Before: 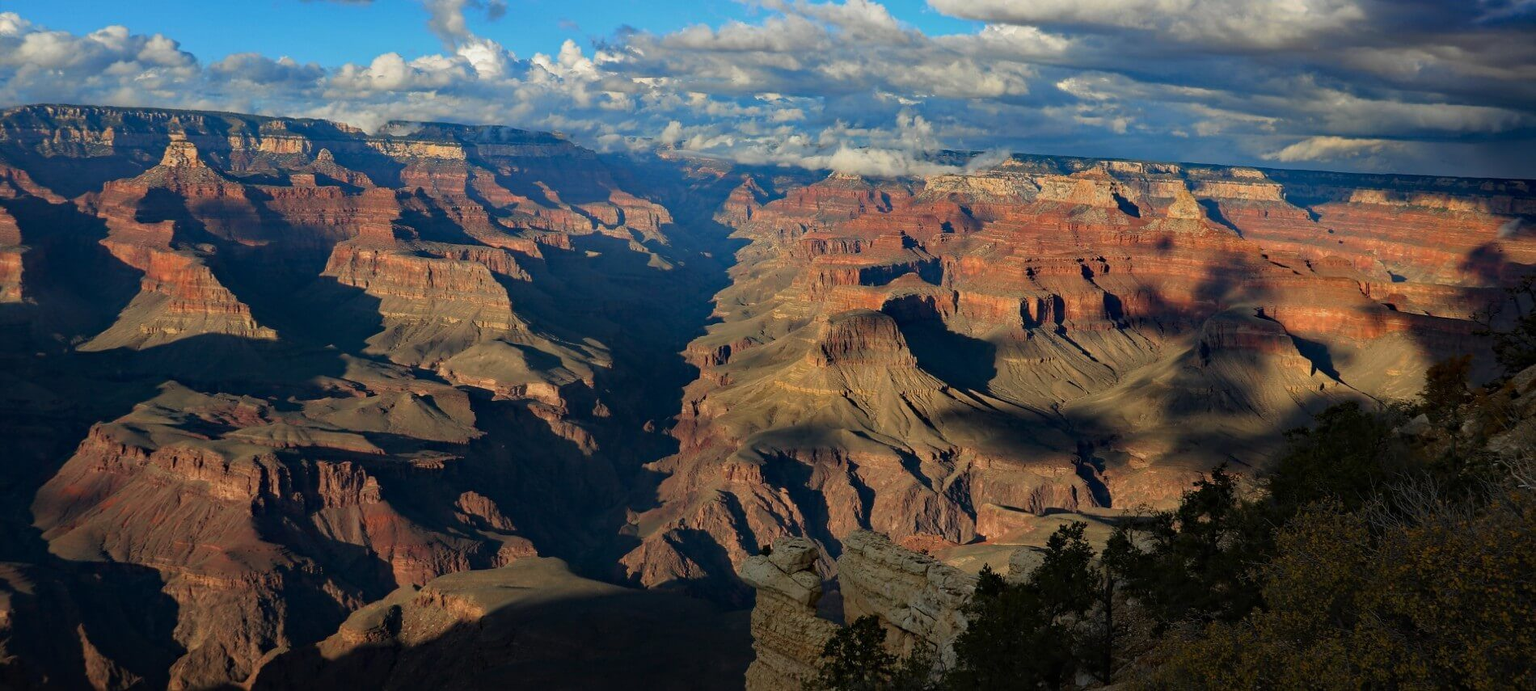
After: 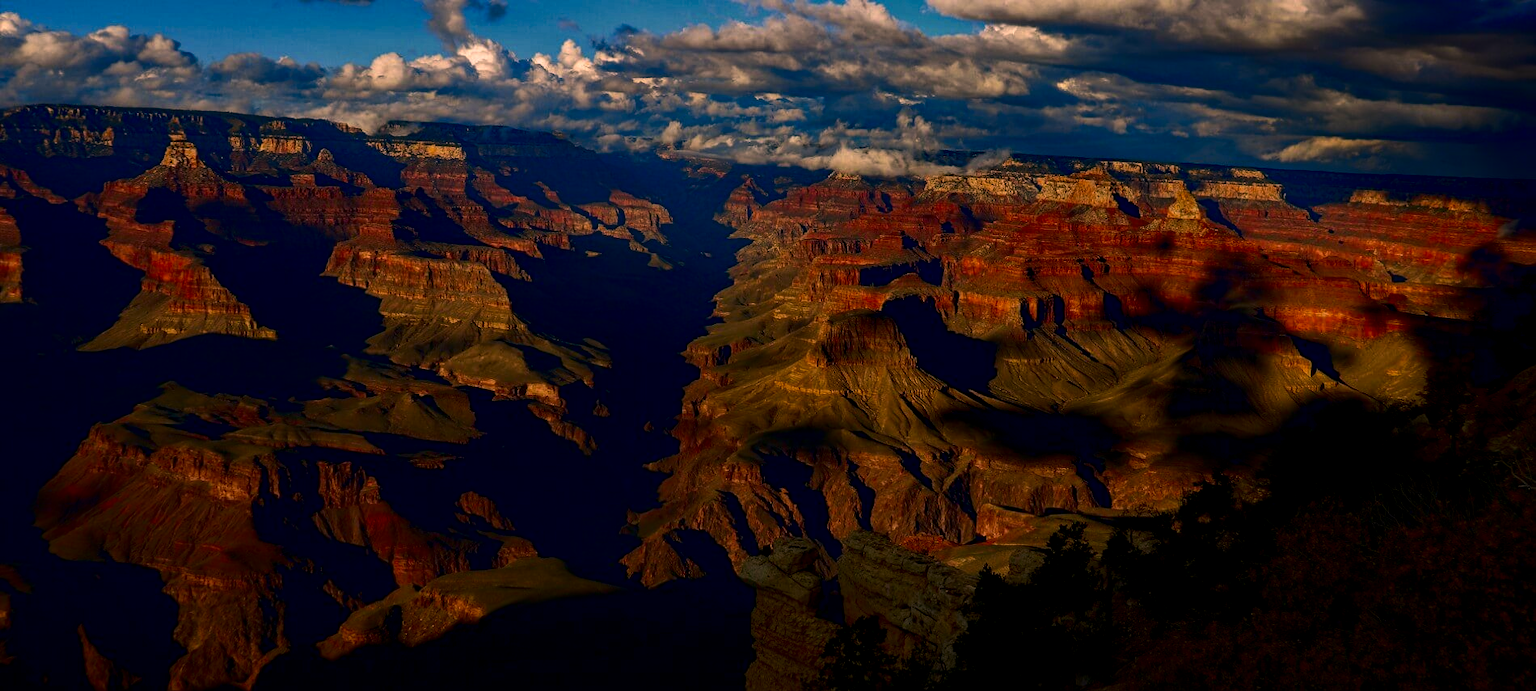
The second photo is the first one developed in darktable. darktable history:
contrast brightness saturation: contrast 0.09, brightness -0.59, saturation 0.17
local contrast: on, module defaults
color correction: highlights a* 21.16, highlights b* 19.61
